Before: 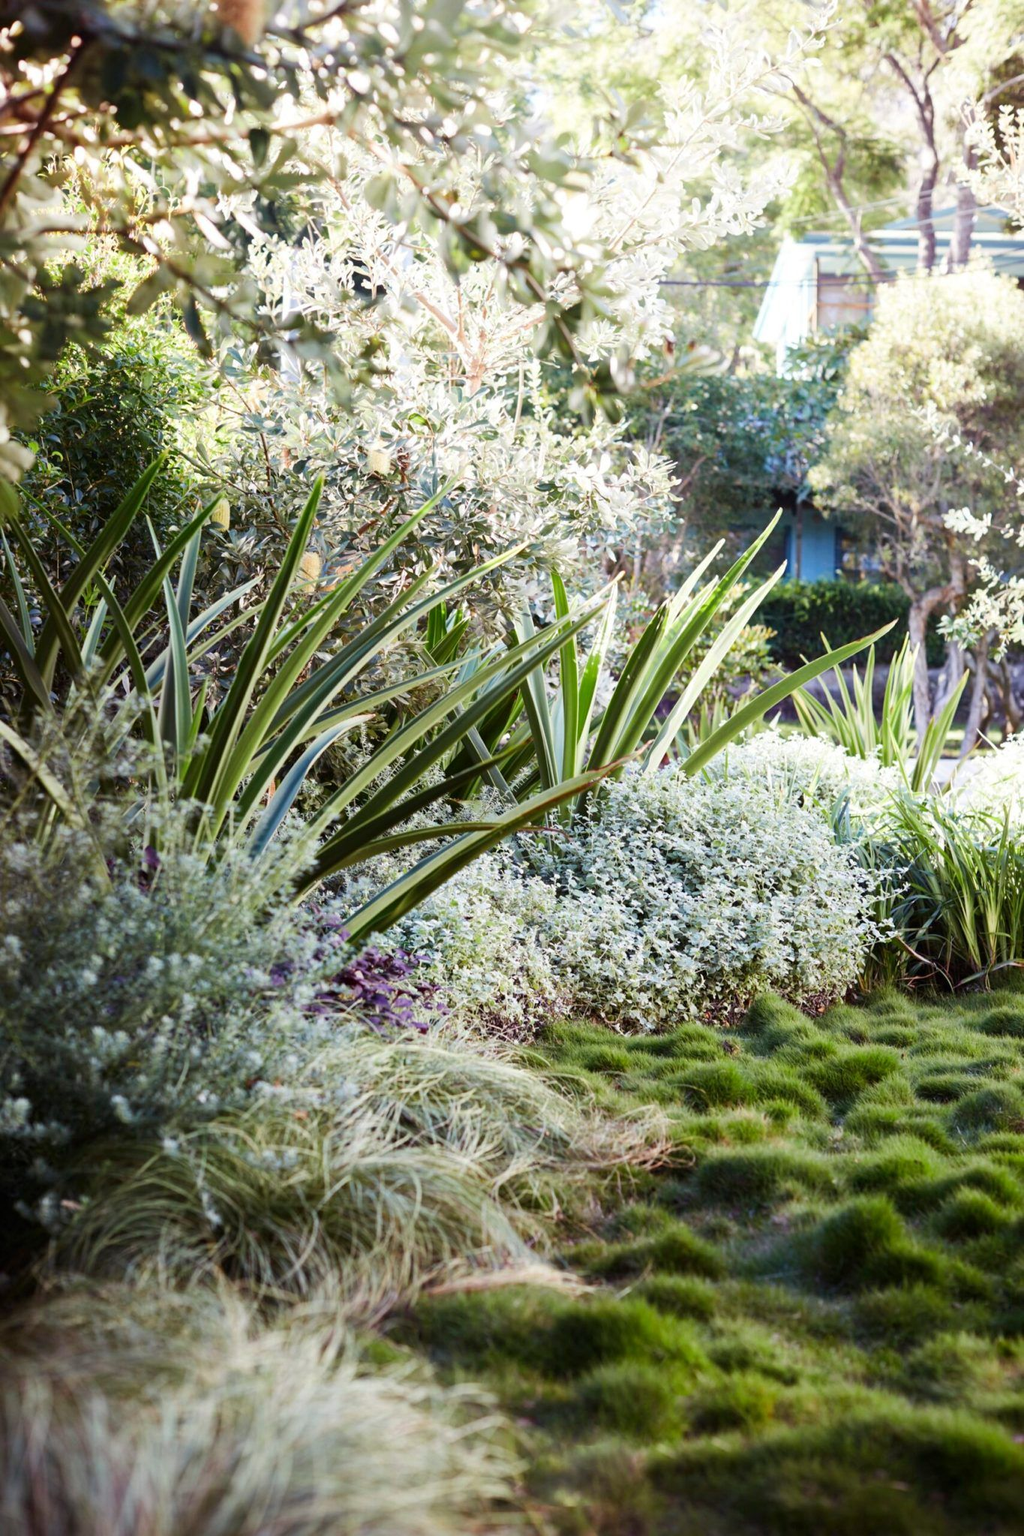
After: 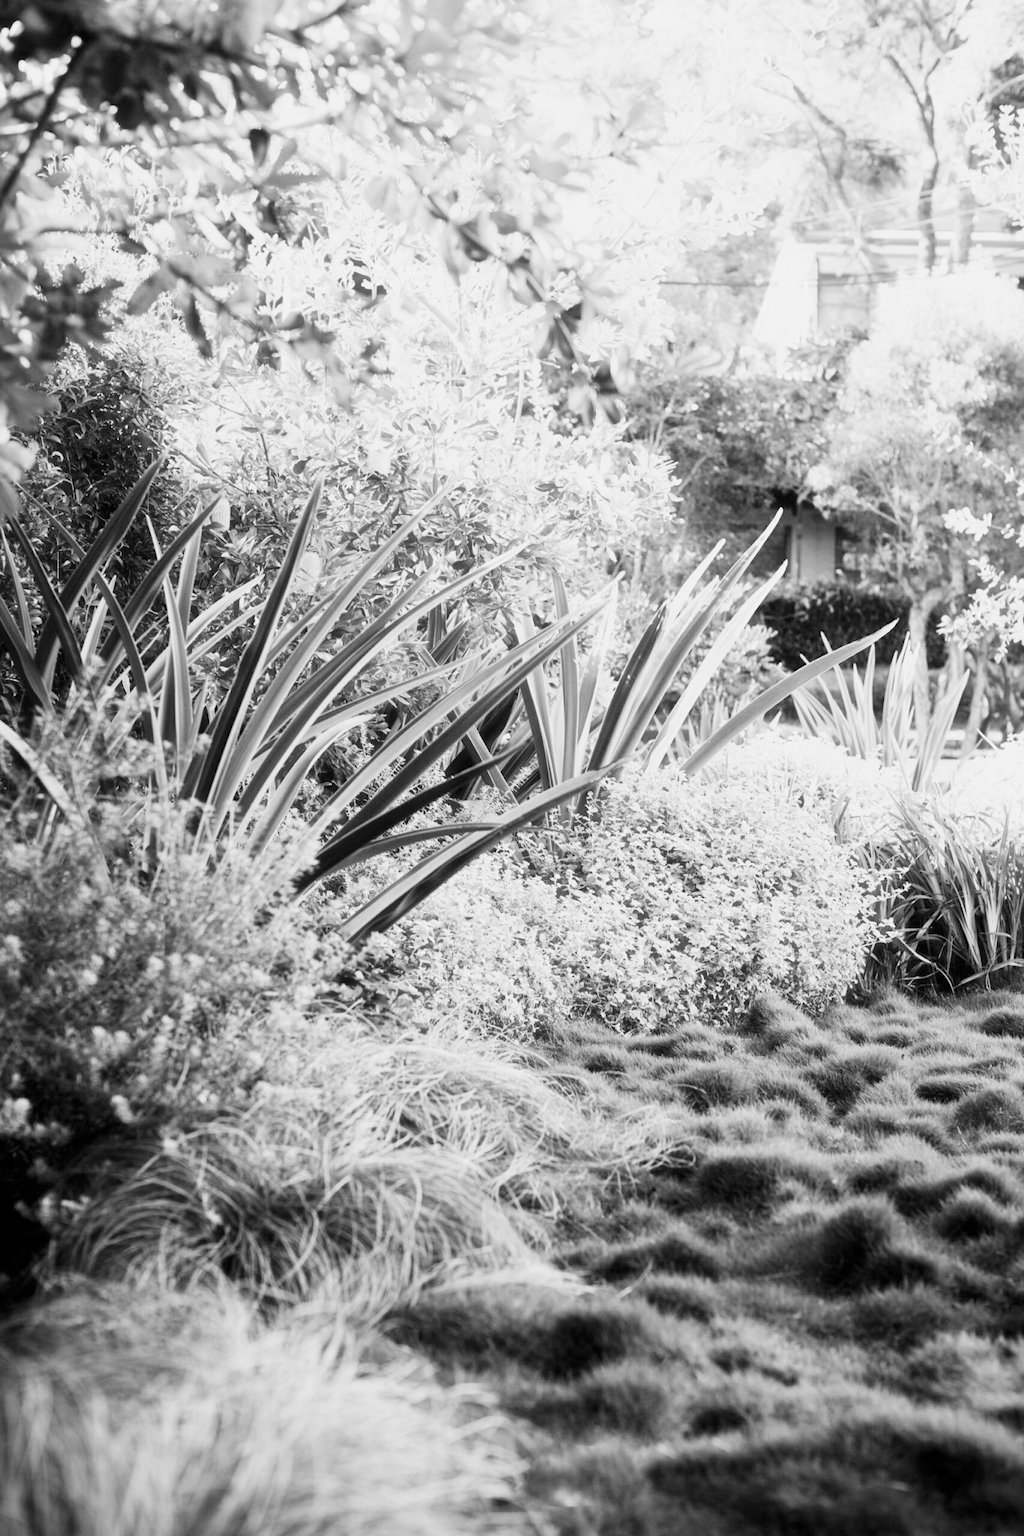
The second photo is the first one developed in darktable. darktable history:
contrast brightness saturation: contrast 0.07, brightness -0.13, saturation 0.06
filmic rgb: black relative exposure -7.65 EV, white relative exposure 4.56 EV, hardness 3.61
color correction: highlights a* 5.62, highlights b* 33.57, shadows a* -25.86, shadows b* 4.02
monochrome: on, module defaults
white balance: red 1.467, blue 0.684
color balance: mode lift, gamma, gain (sRGB), lift [0.997, 0.979, 1.021, 1.011], gamma [1, 1.084, 0.916, 0.998], gain [1, 0.87, 1.13, 1.101], contrast 4.55%, contrast fulcrum 38.24%, output saturation 104.09%
haze removal: strength -0.09, distance 0.358, compatibility mode true, adaptive false
exposure: black level correction 0.001, exposure 1.05 EV, compensate exposure bias true, compensate highlight preservation false
